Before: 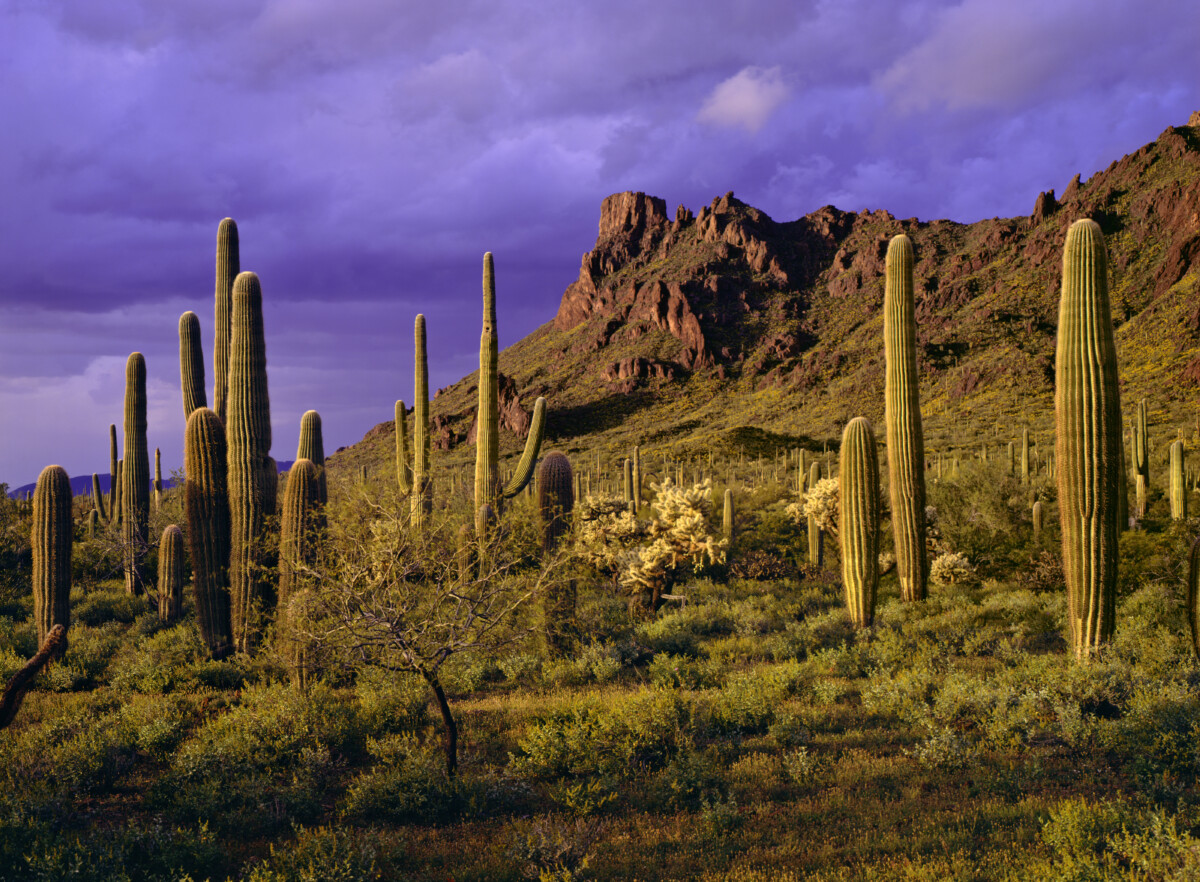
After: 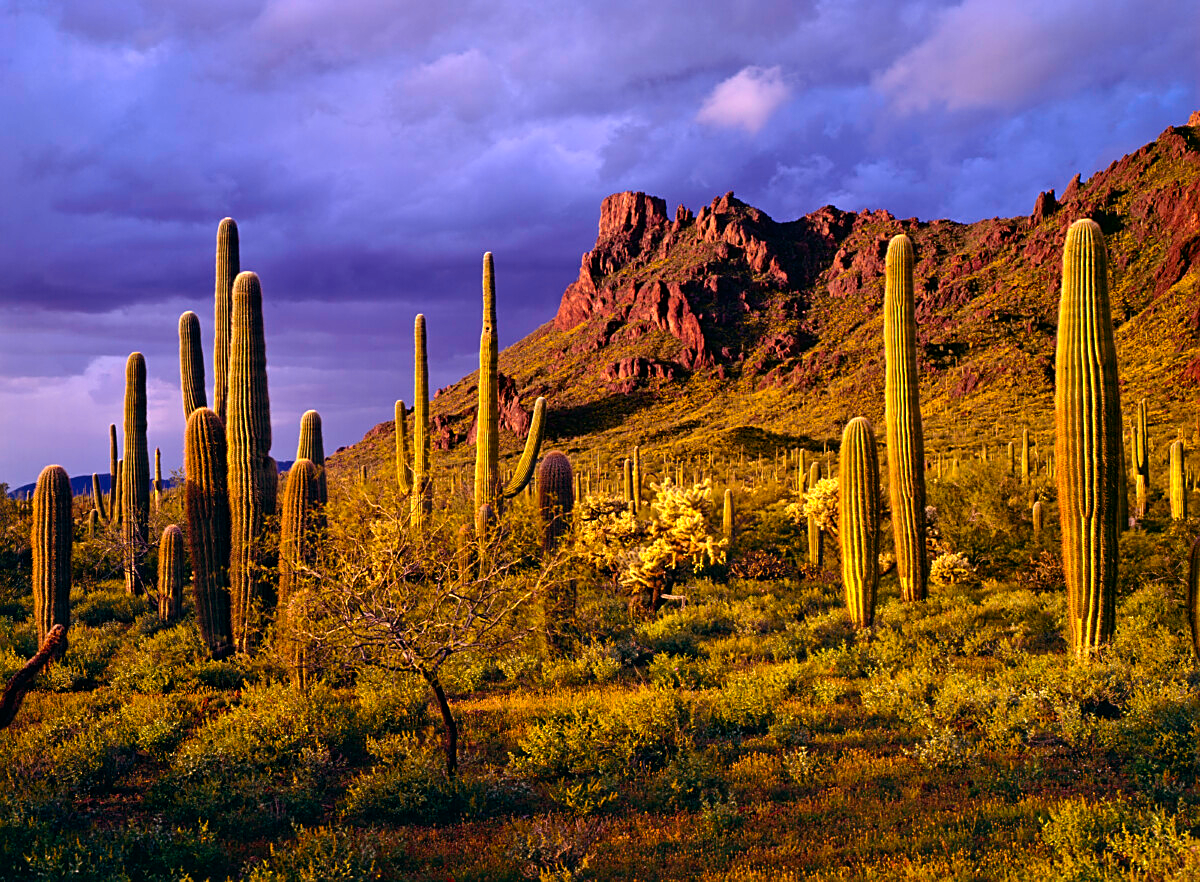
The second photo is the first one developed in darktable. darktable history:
sharpen: on, module defaults
color balance rgb: power › luminance -8.807%, perceptual saturation grading › global saturation 16.14%, perceptual brilliance grading › global brilliance 14.626%, perceptual brilliance grading › shadows -35.655%
